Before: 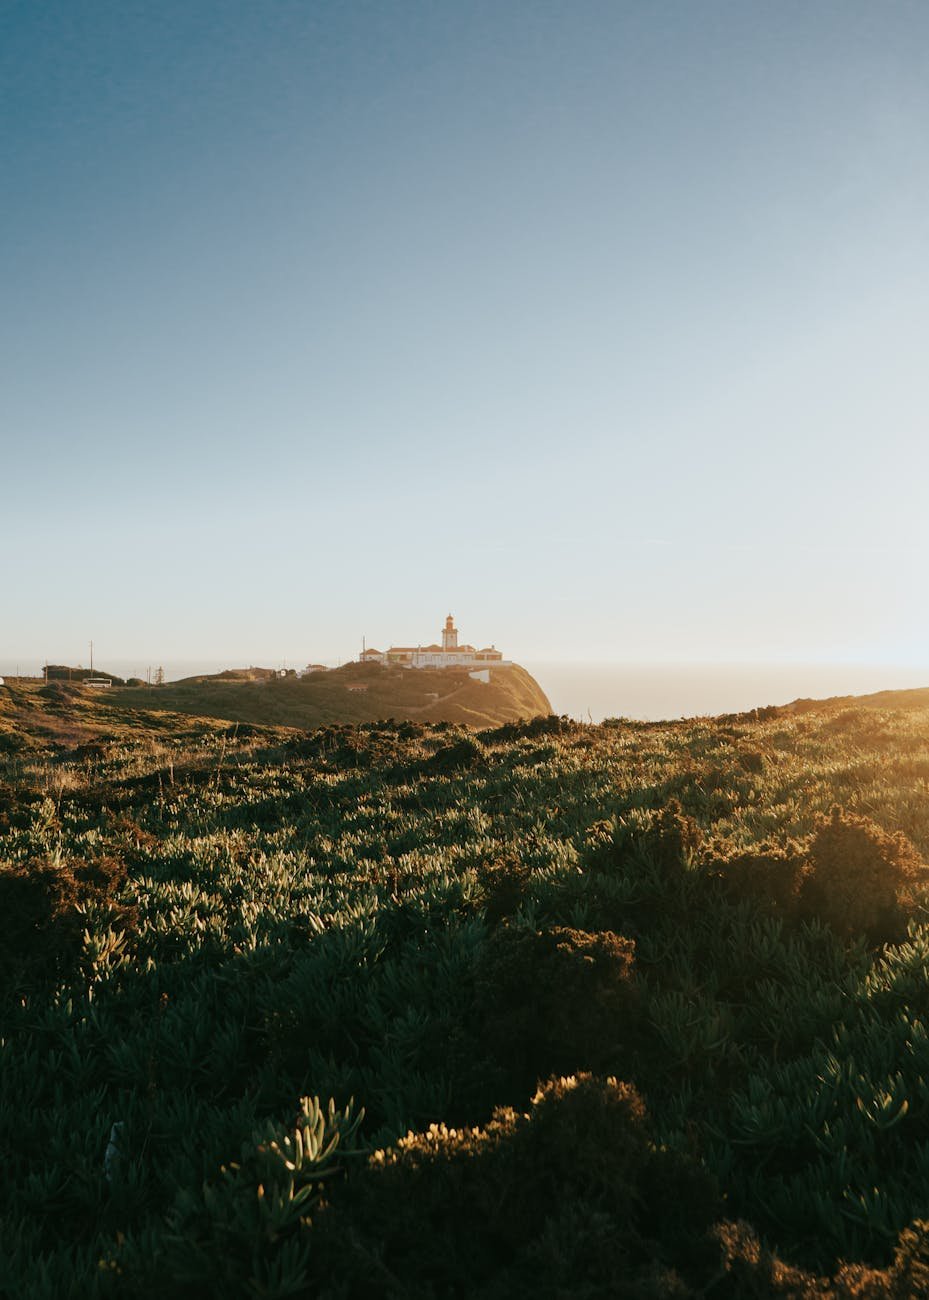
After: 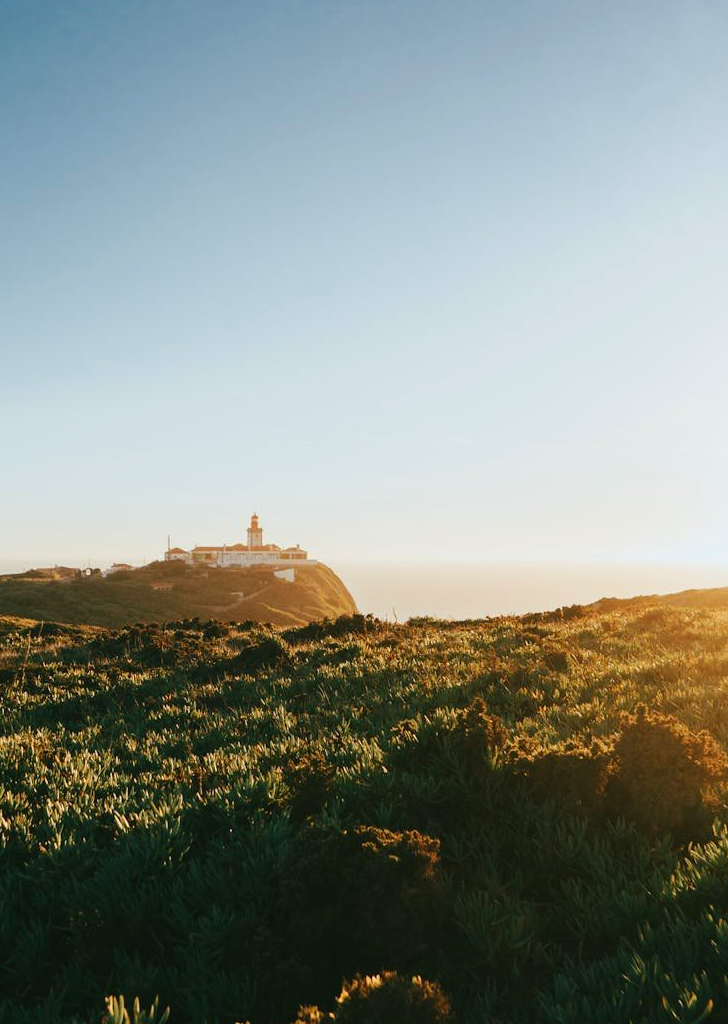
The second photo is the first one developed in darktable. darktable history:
contrast brightness saturation: contrast 0.088, saturation 0.269
exposure: black level correction -0.003, exposure 0.036 EV, compensate highlight preservation false
crop and rotate: left 21.136%, top 7.799%, right 0.484%, bottom 13.402%
